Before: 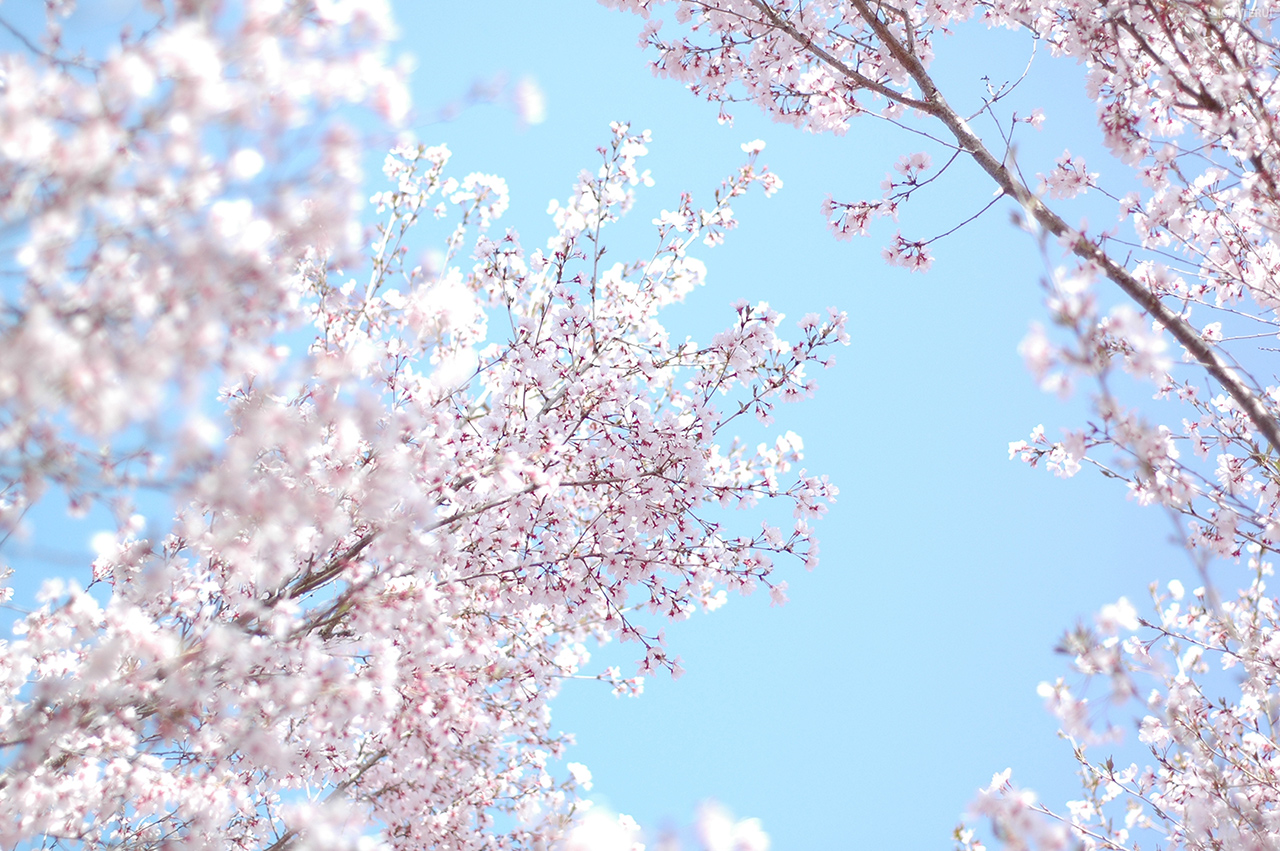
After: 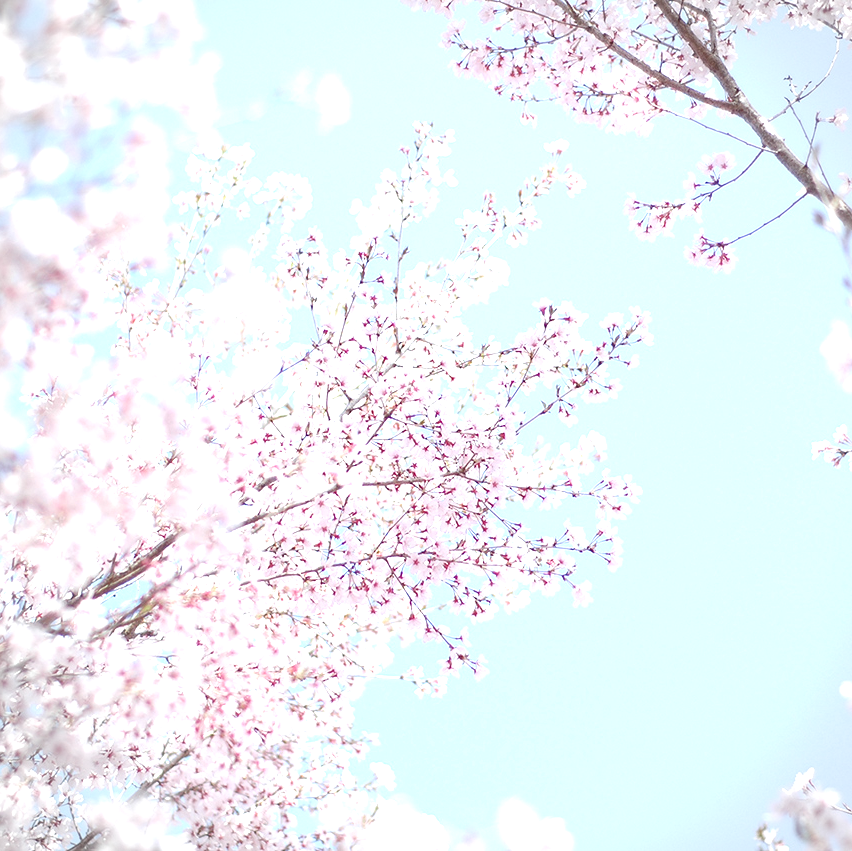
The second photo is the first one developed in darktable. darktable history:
exposure: black level correction 0, exposure 0.697 EV, compensate highlight preservation false
crop and rotate: left 15.458%, right 17.96%
vignetting: brightness -0.287, dithering 8-bit output
